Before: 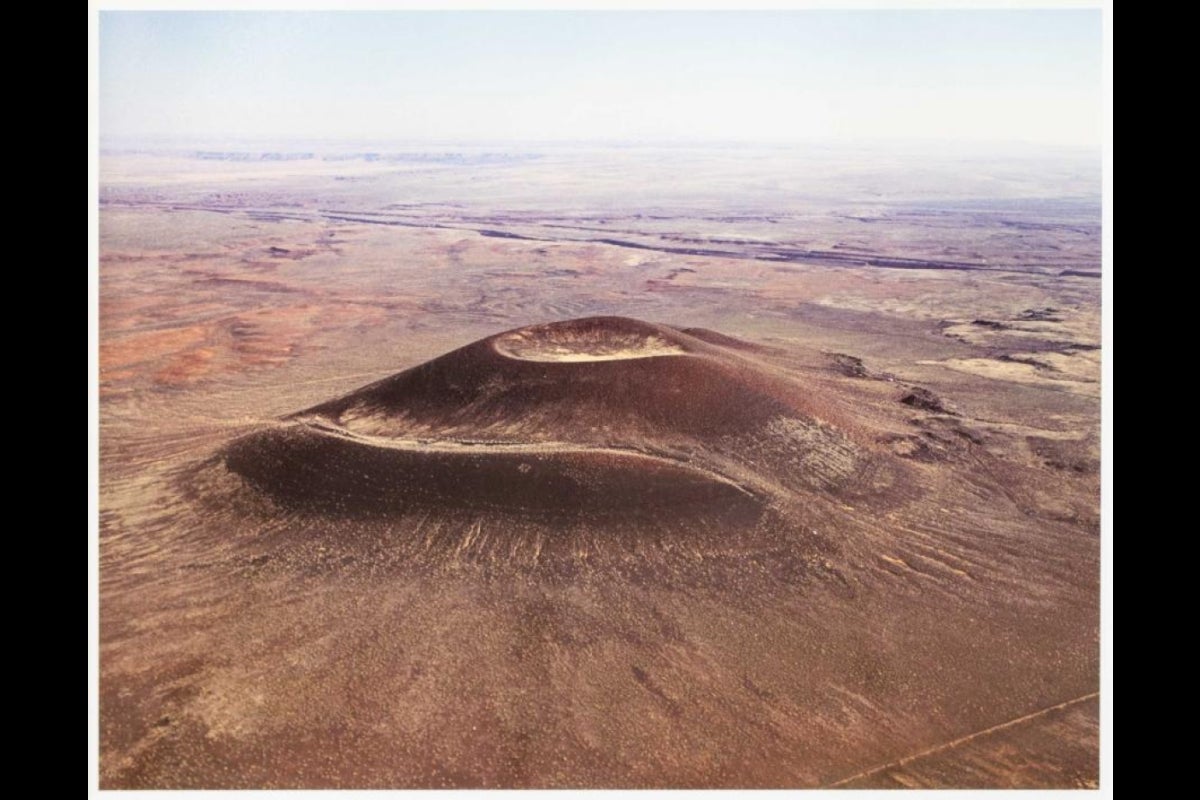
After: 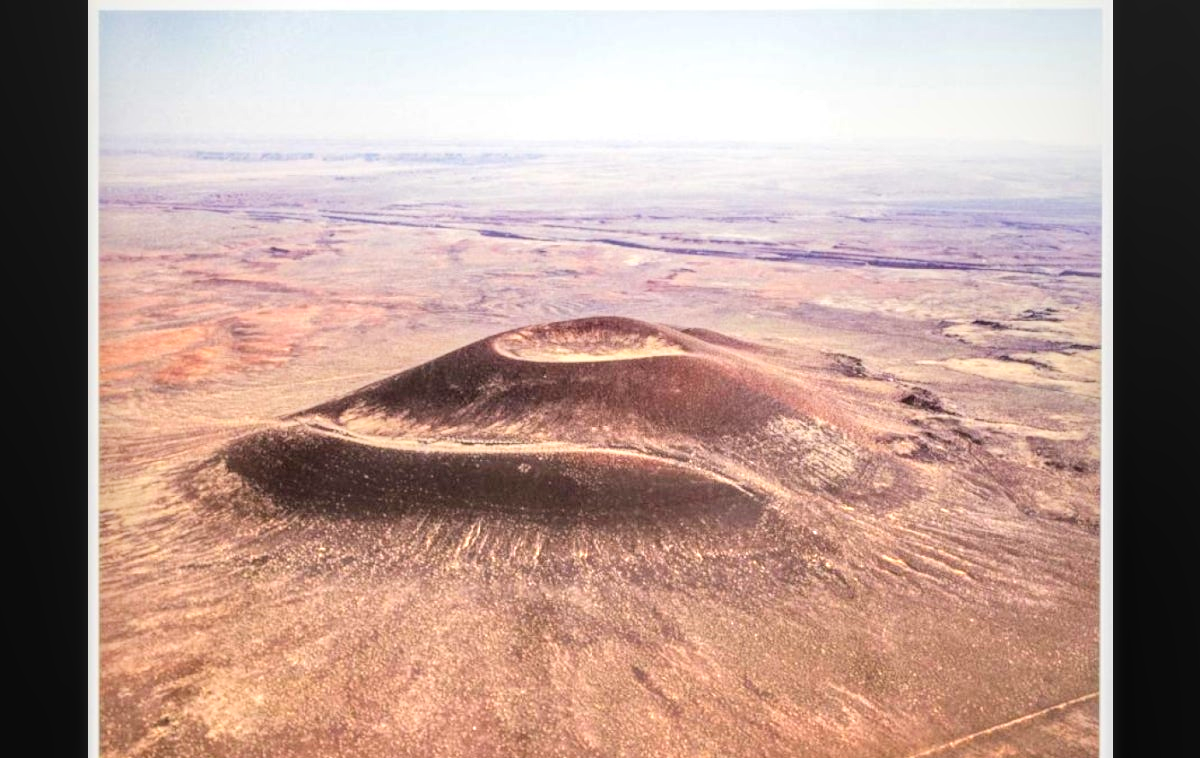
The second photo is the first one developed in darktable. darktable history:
crop and rotate: top 0.008%, bottom 5.203%
exposure: compensate exposure bias true, compensate highlight preservation false
tone equalizer: -7 EV 0.161 EV, -6 EV 0.584 EV, -5 EV 1.13 EV, -4 EV 1.35 EV, -3 EV 1.18 EV, -2 EV 0.6 EV, -1 EV 0.148 EV, edges refinement/feathering 500, mask exposure compensation -1.57 EV, preserve details guided filter
local contrast: highlights 53%, shadows 52%, detail 130%, midtone range 0.459
